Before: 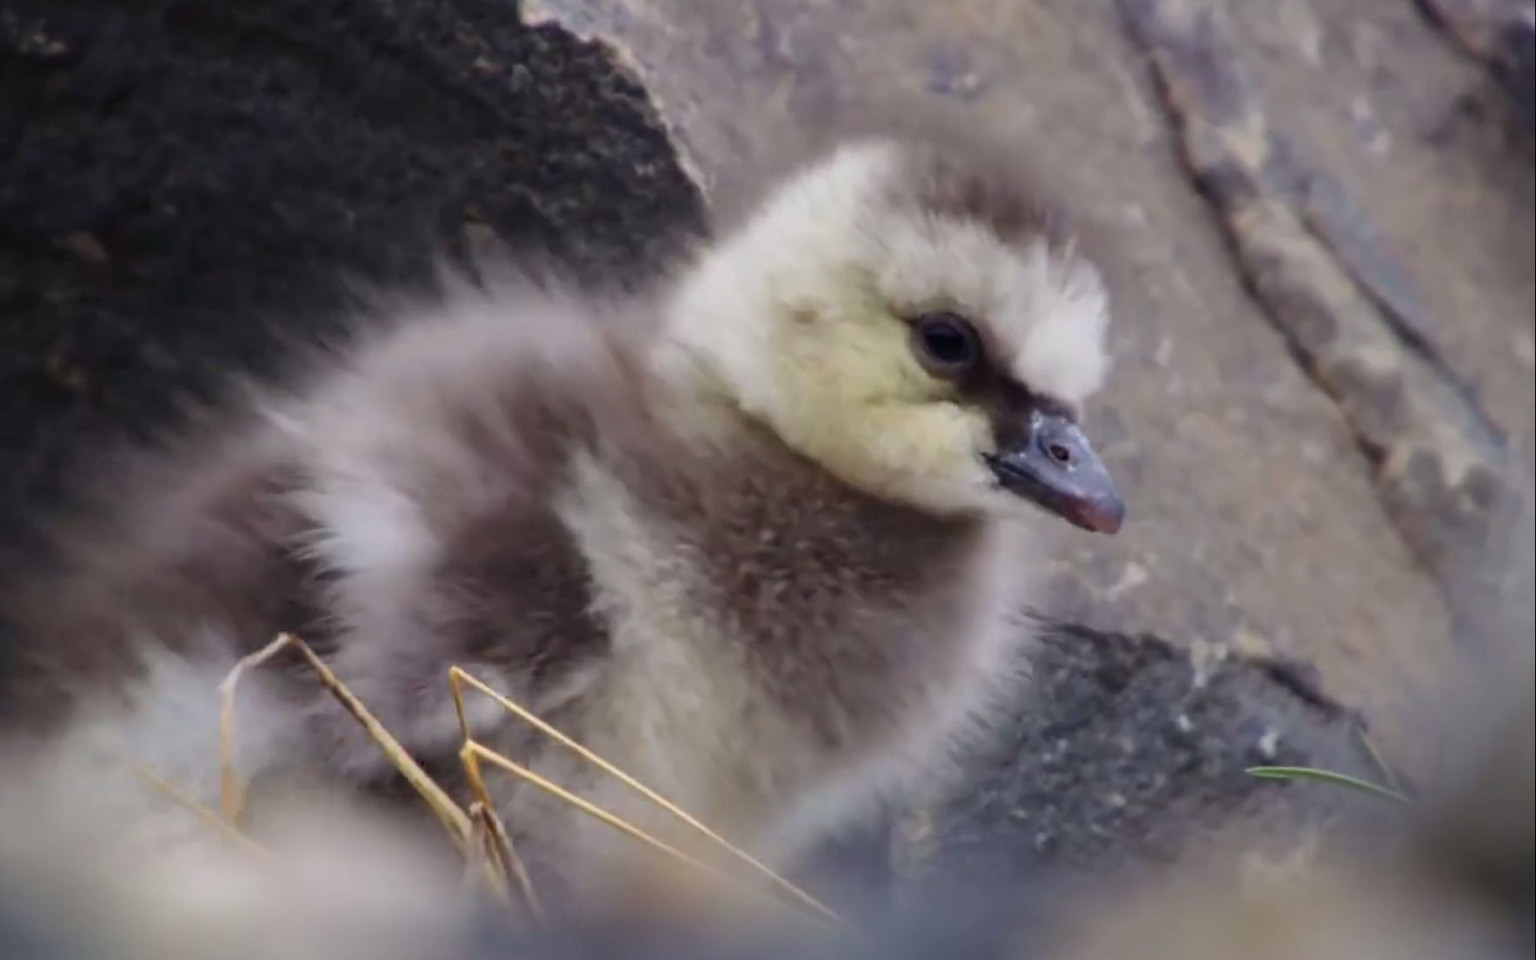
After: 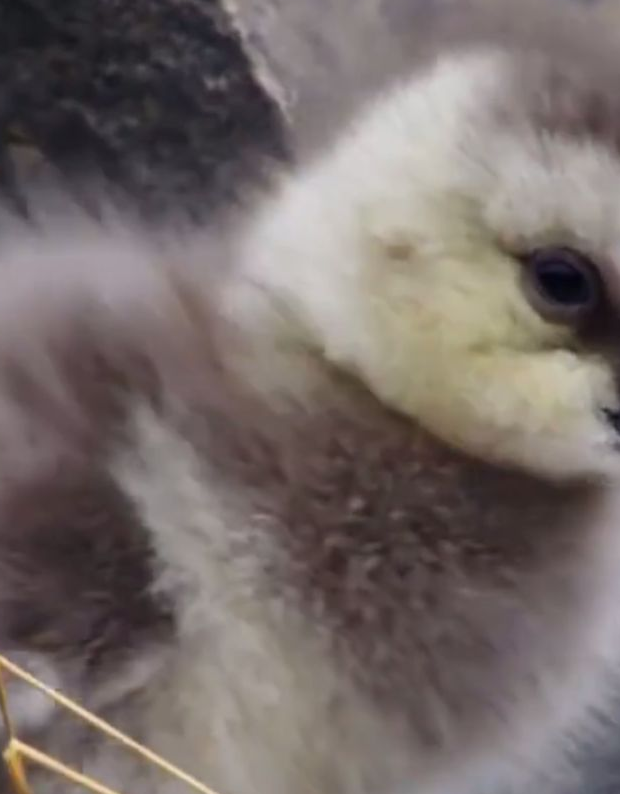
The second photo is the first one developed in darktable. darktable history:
crop and rotate: left 29.821%, top 10.203%, right 35.071%, bottom 17.812%
